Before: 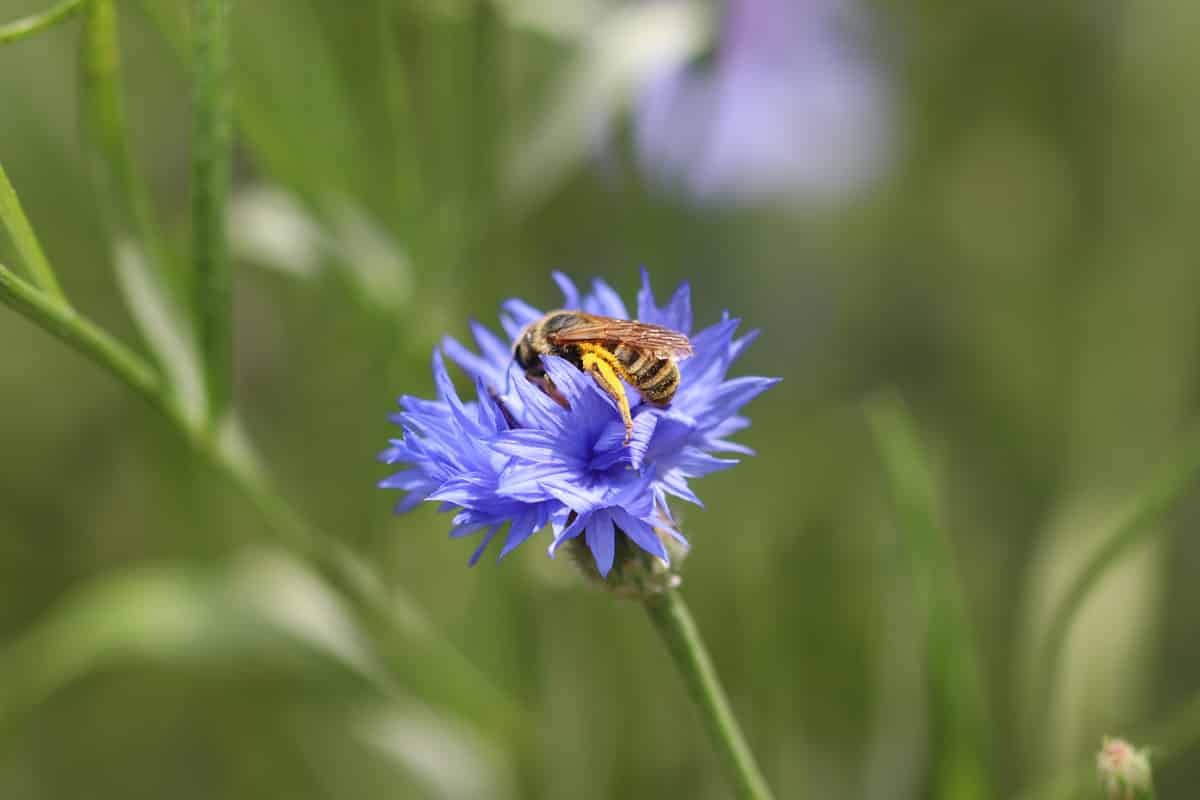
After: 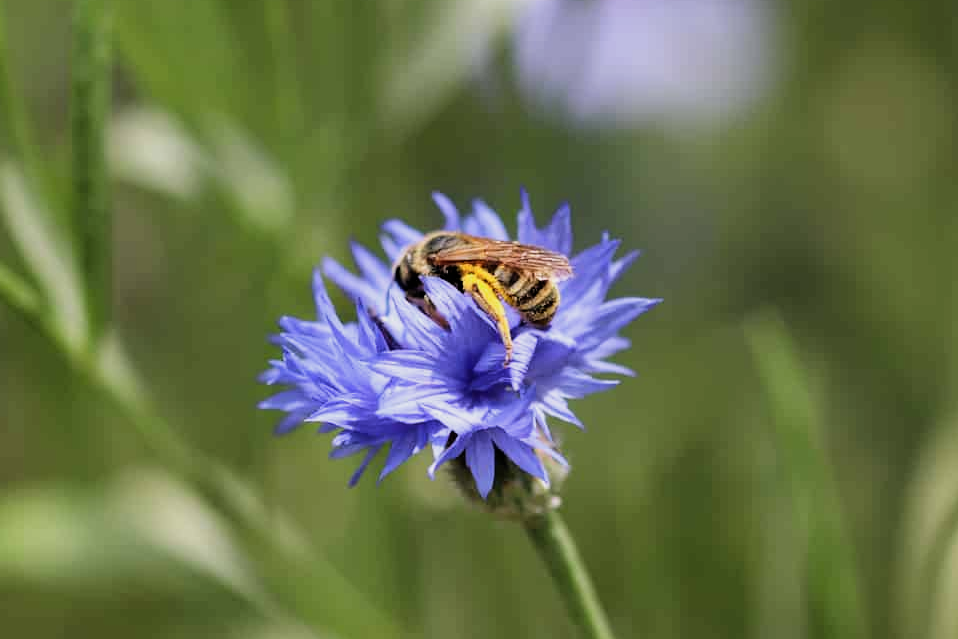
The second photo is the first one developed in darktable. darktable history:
filmic rgb: black relative exposure -5 EV, white relative exposure 3.2 EV, hardness 3.42, contrast 1.2, highlights saturation mix -50%
crop and rotate: left 10.071%, top 10.071%, right 10.02%, bottom 10.02%
white balance: emerald 1
